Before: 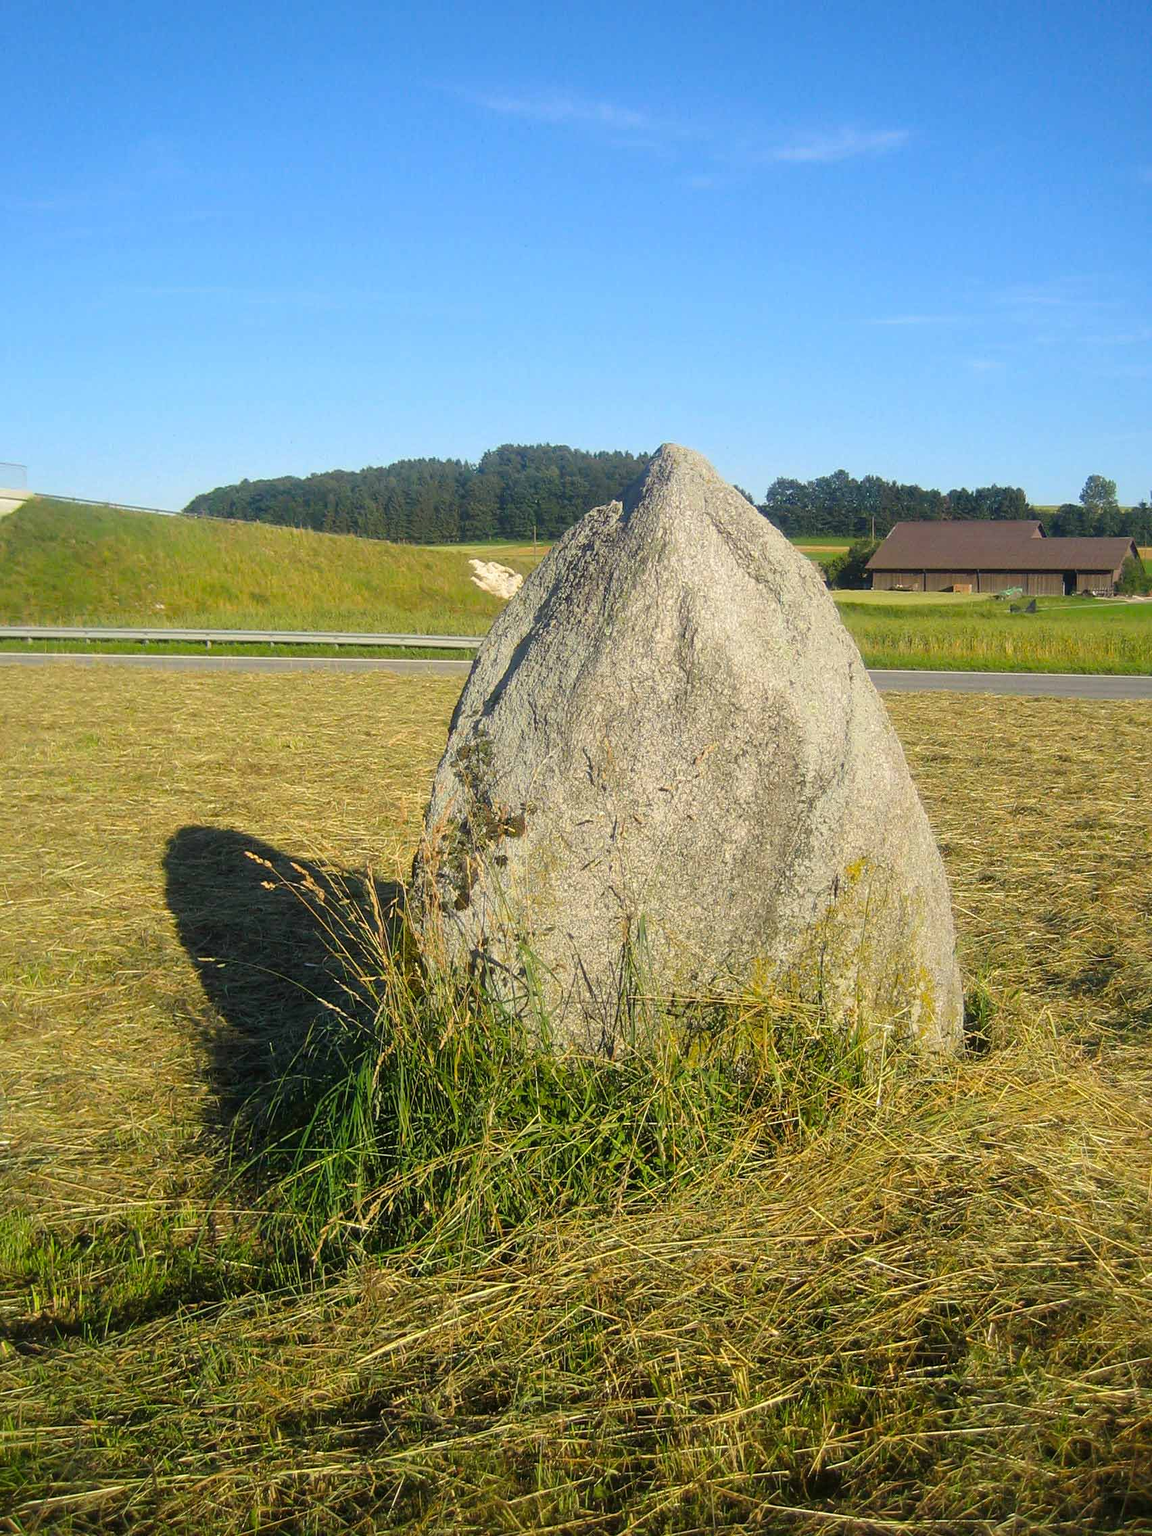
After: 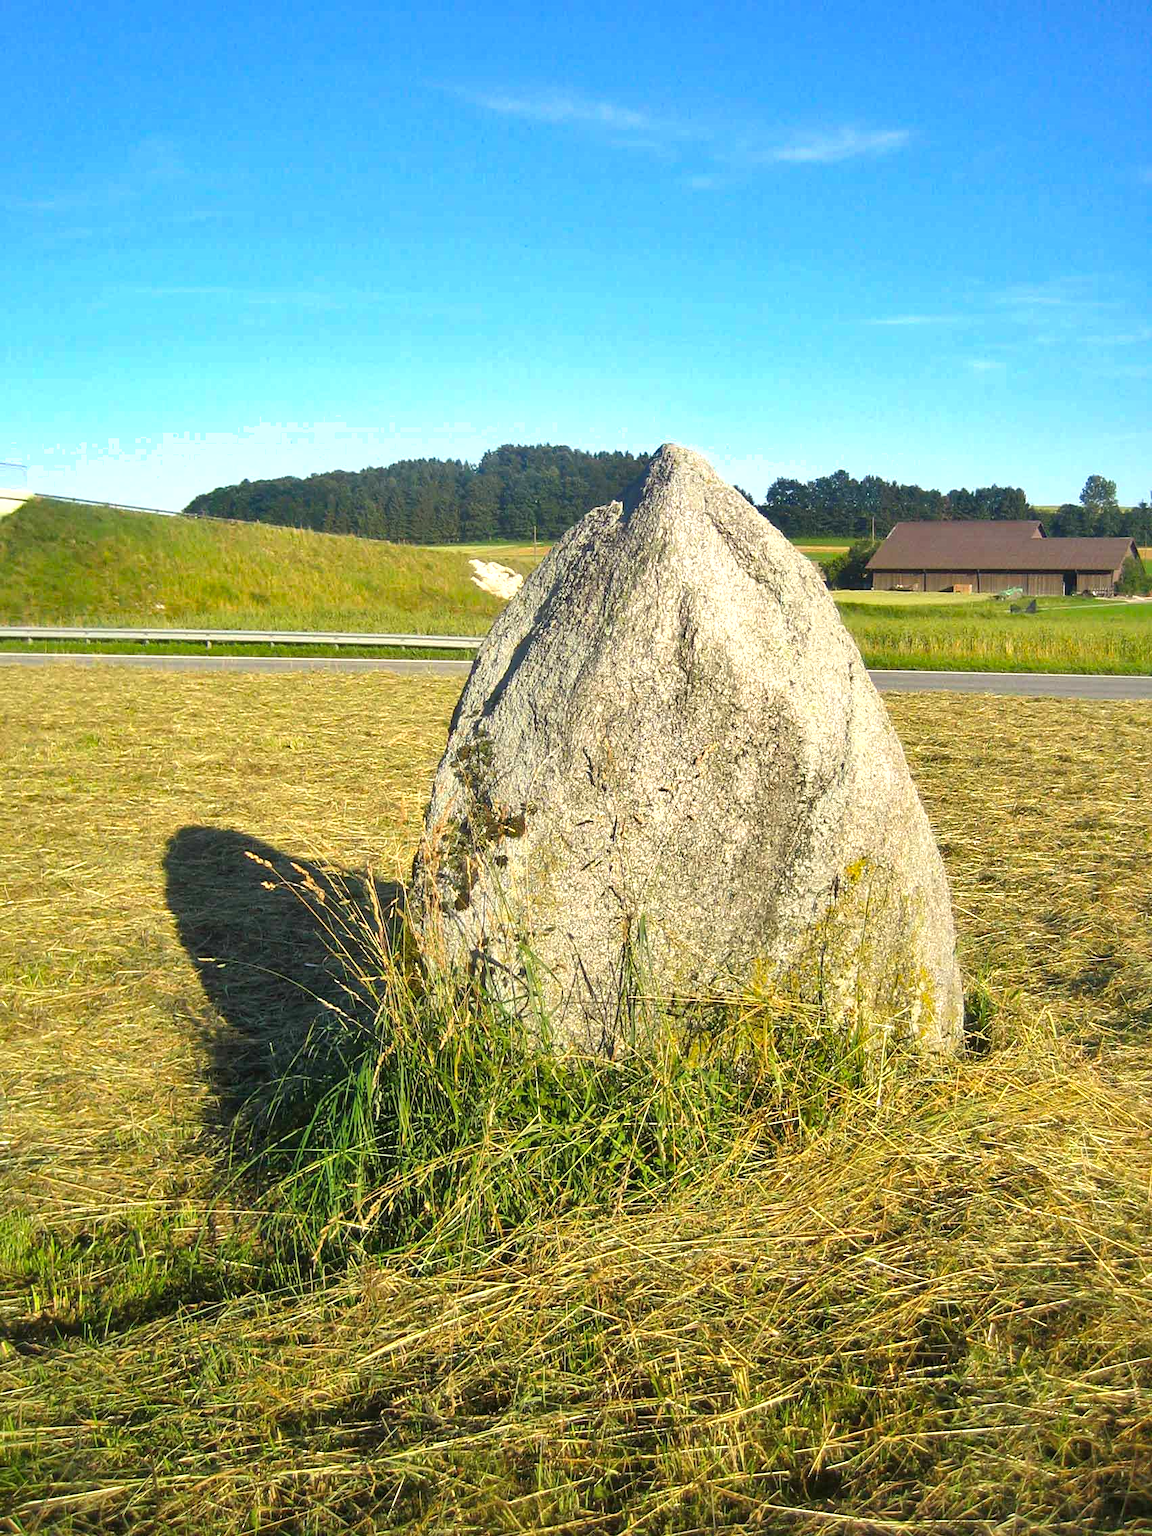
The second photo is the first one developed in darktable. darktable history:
exposure: exposure 0.636 EV, compensate highlight preservation false
shadows and highlights: shadows 52.42, soften with gaussian
